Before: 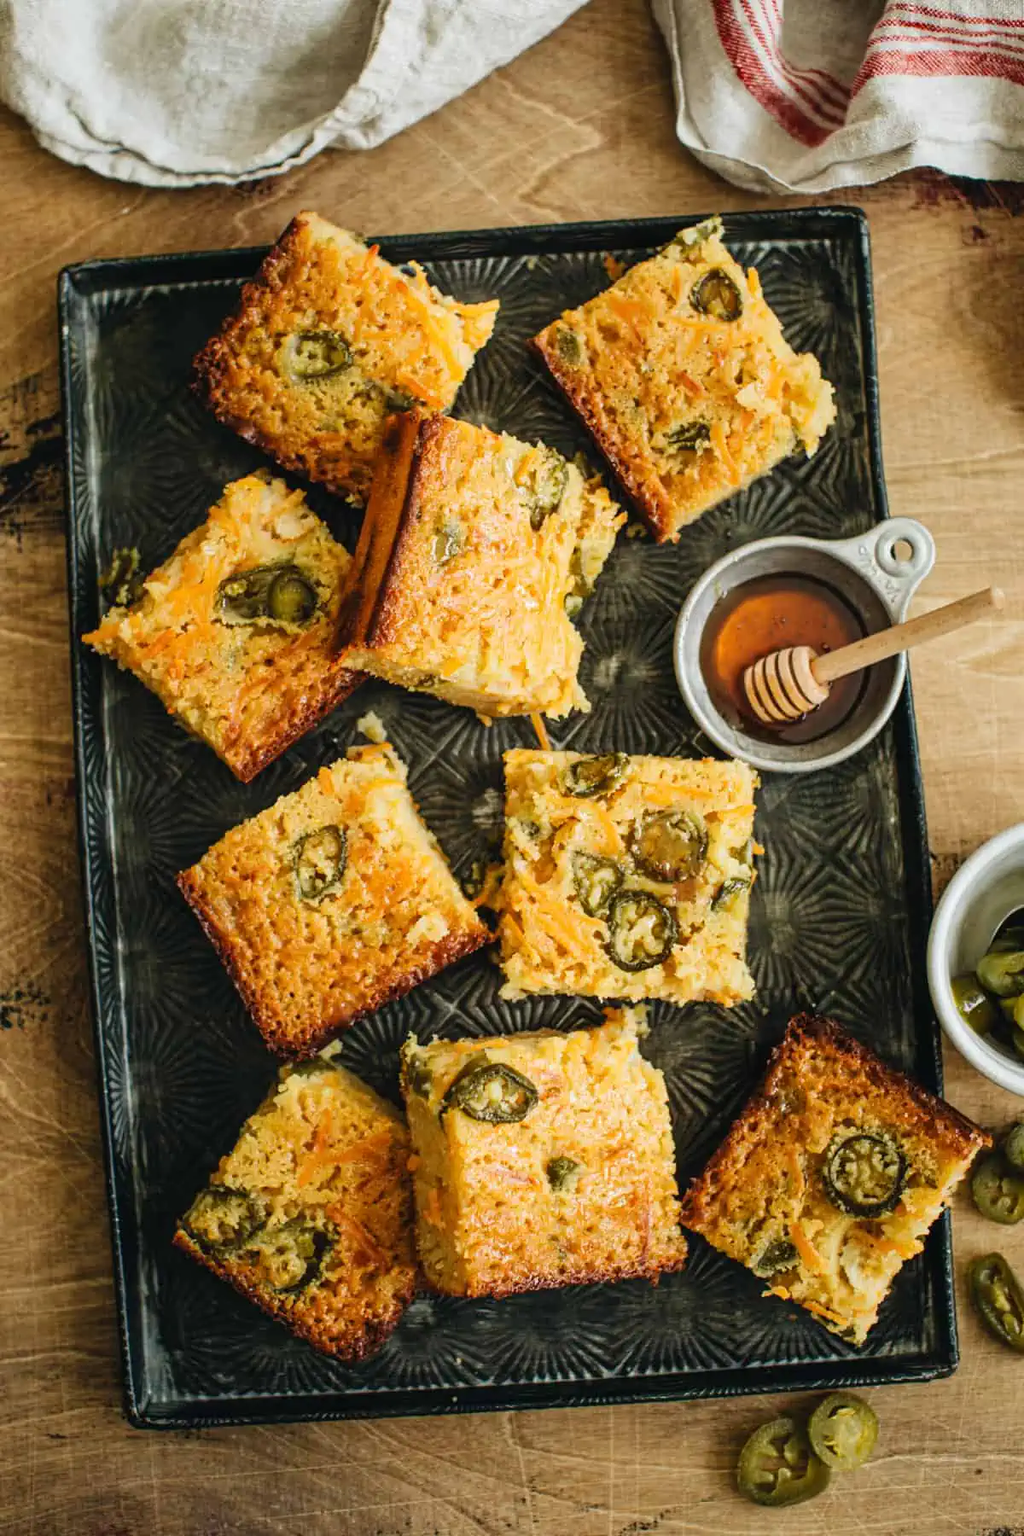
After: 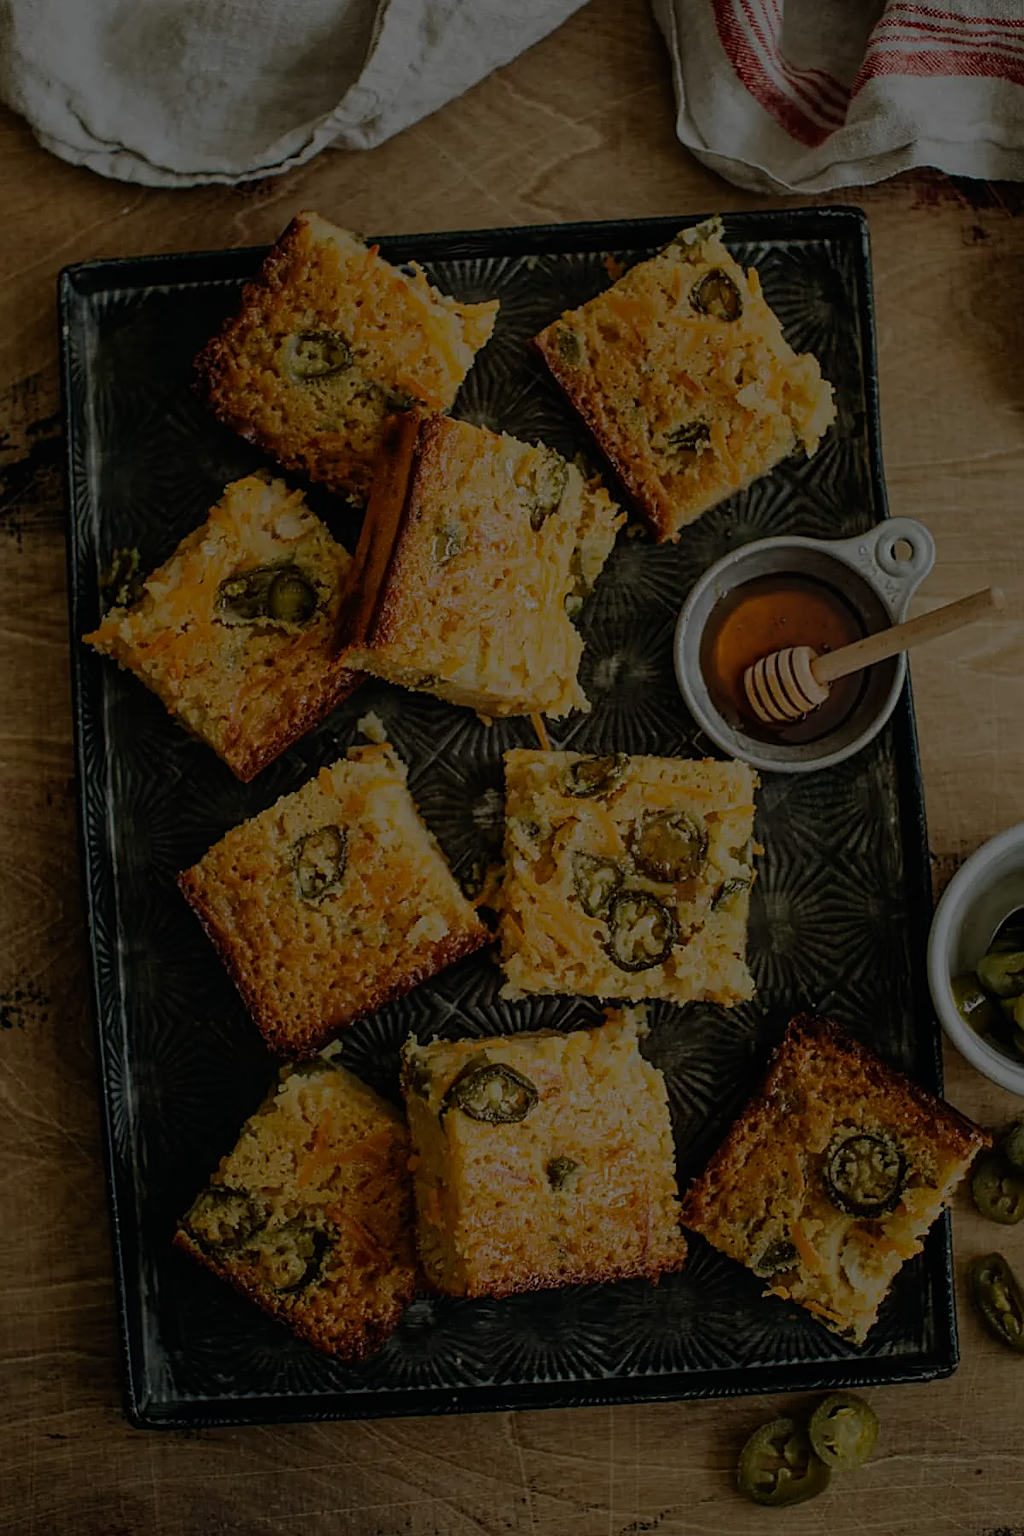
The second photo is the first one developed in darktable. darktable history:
exposure: exposure -2.446 EV, compensate highlight preservation false
sharpen: on, module defaults
